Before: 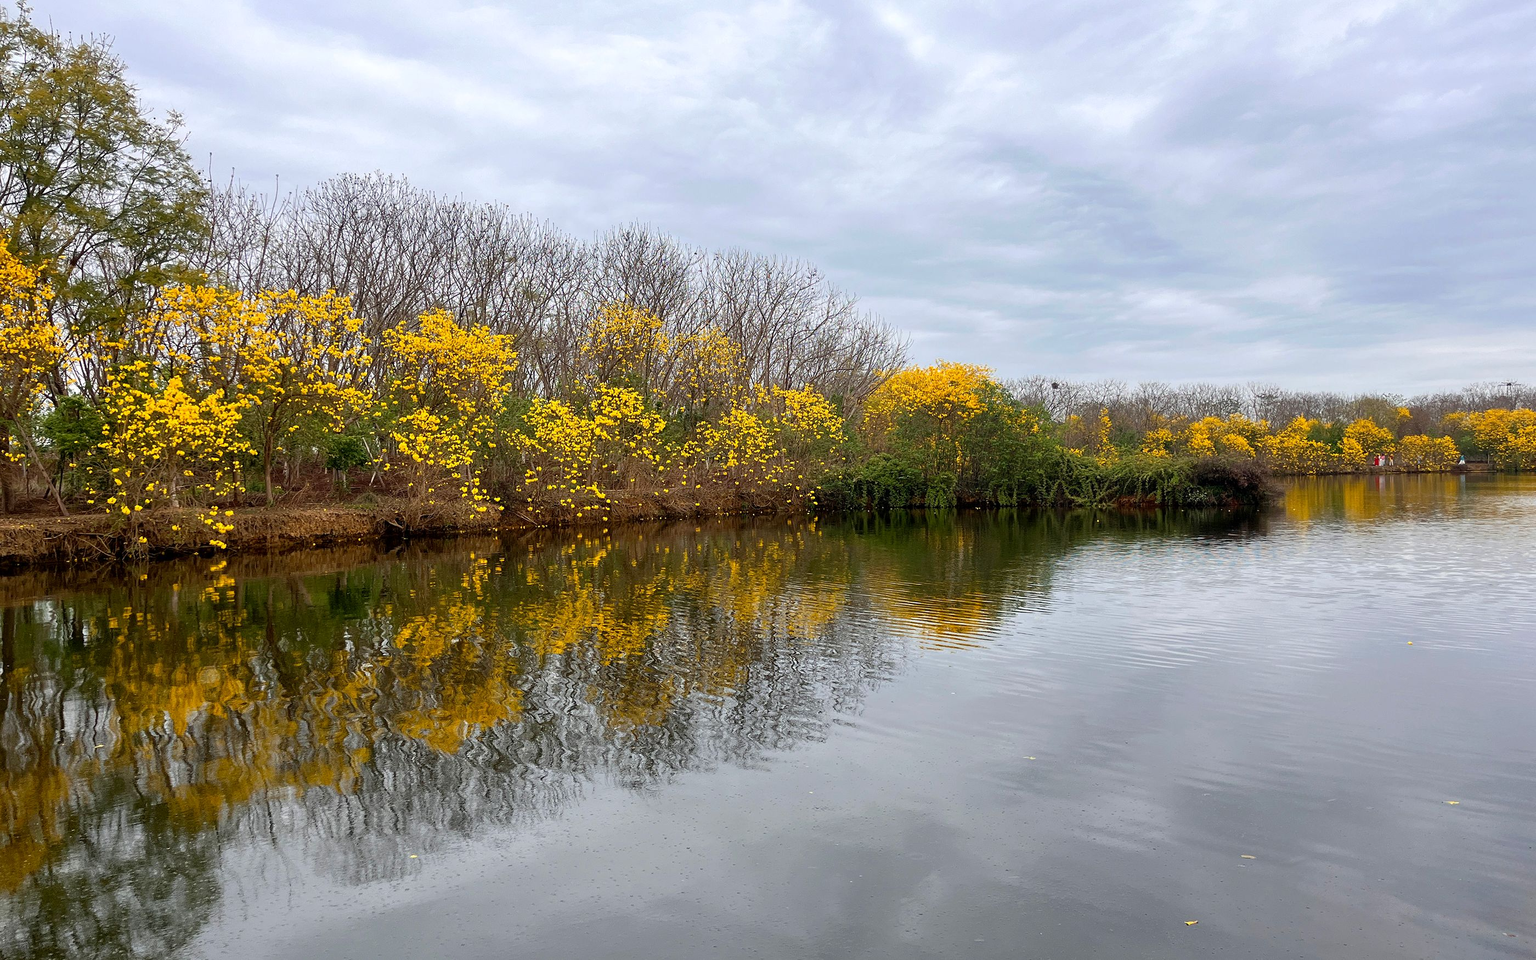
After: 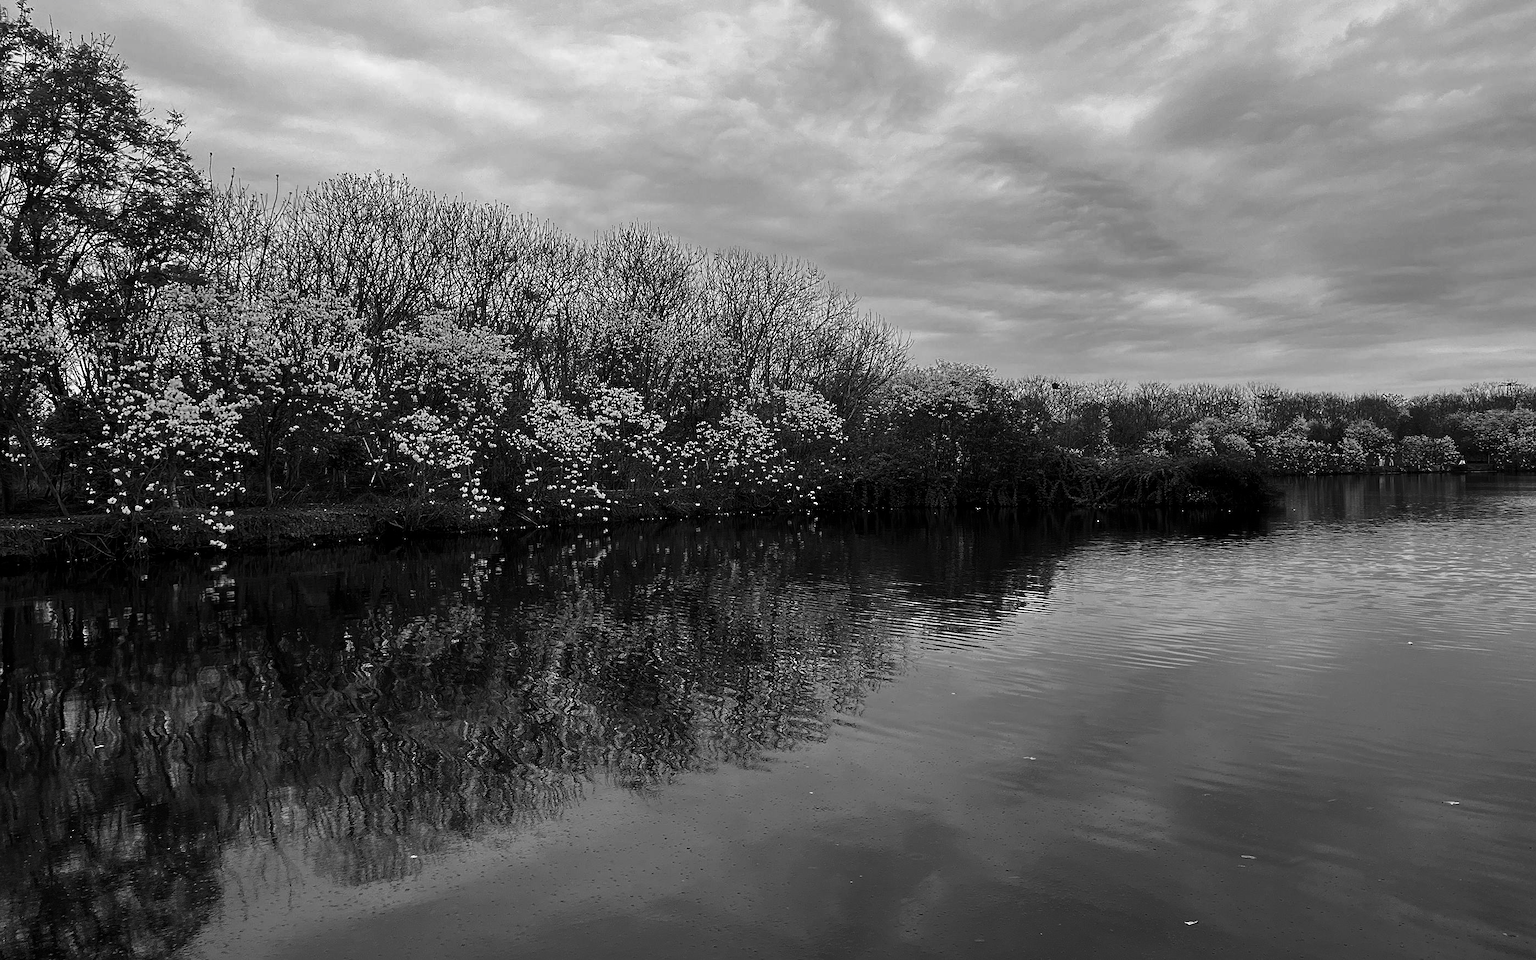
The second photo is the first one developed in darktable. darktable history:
contrast brightness saturation: contrast -0.036, brightness -0.606, saturation -0.996
sharpen: amount 0.216
